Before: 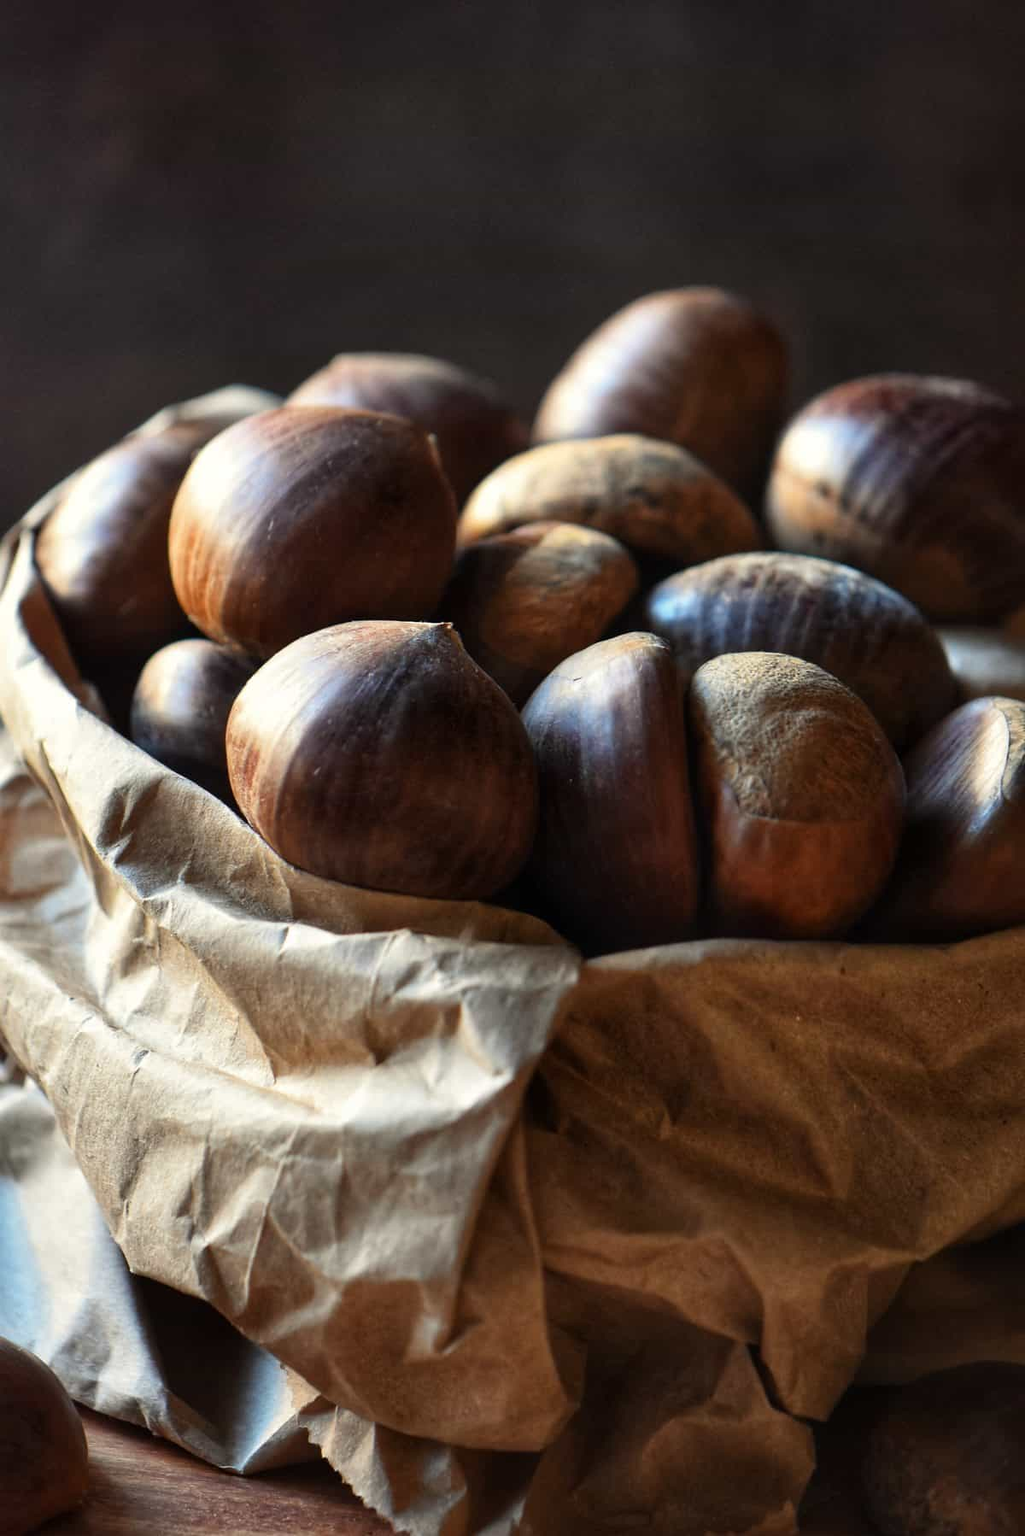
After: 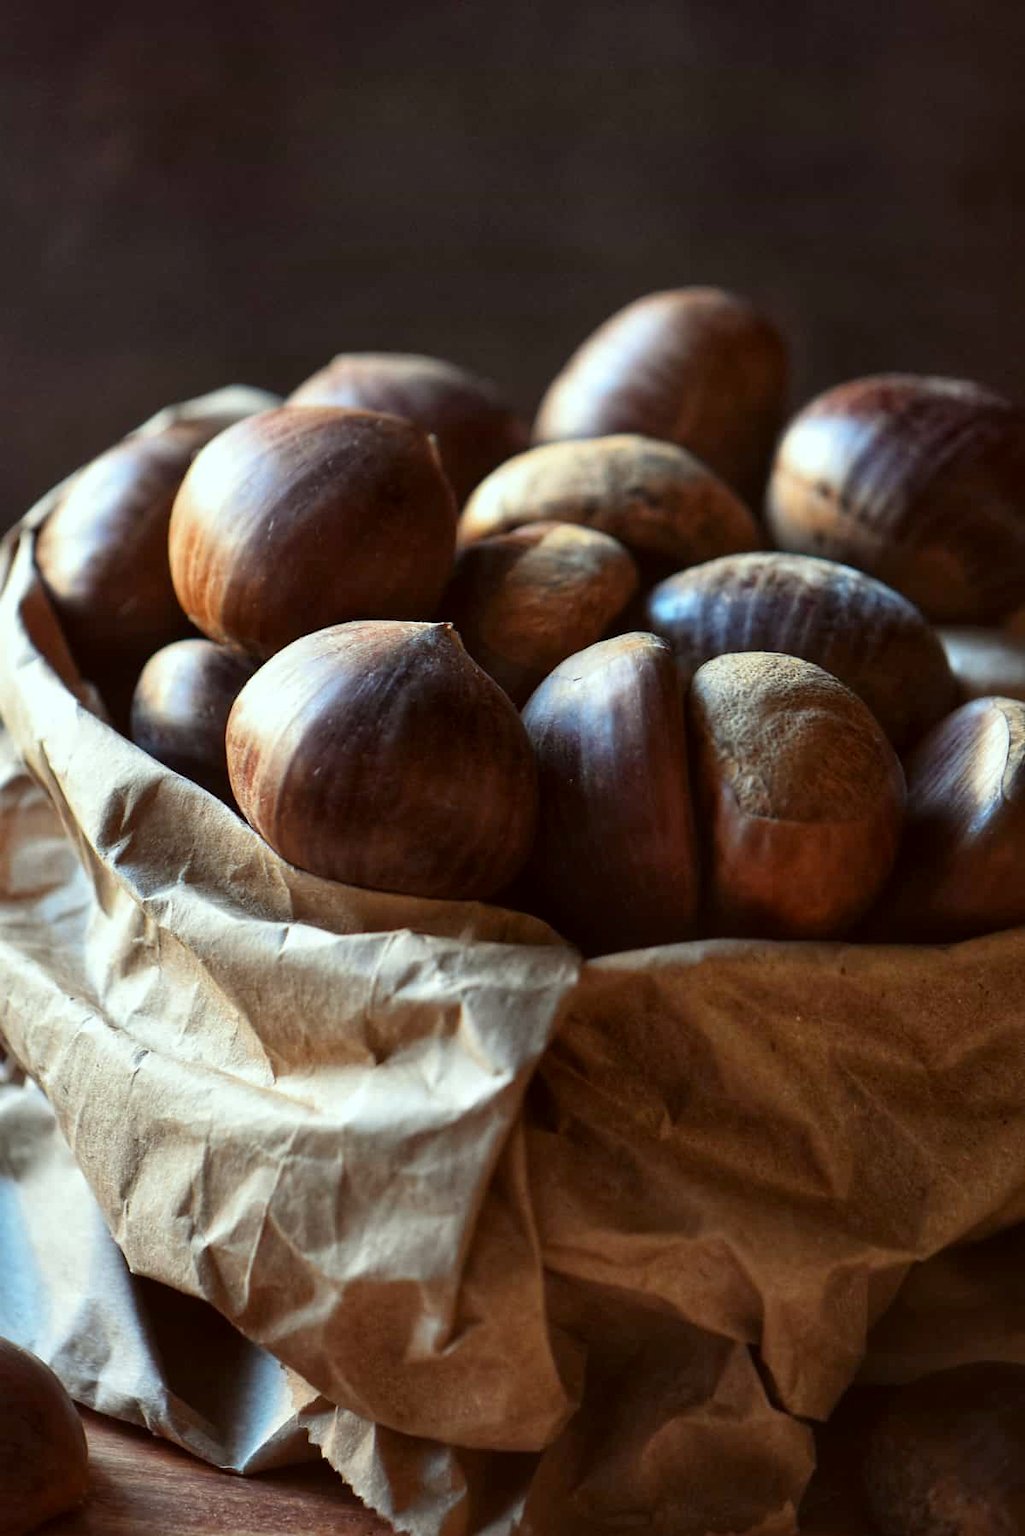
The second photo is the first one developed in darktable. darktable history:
color correction: highlights a* -5.11, highlights b* -4.29, shadows a* 3.97, shadows b* 4.14
